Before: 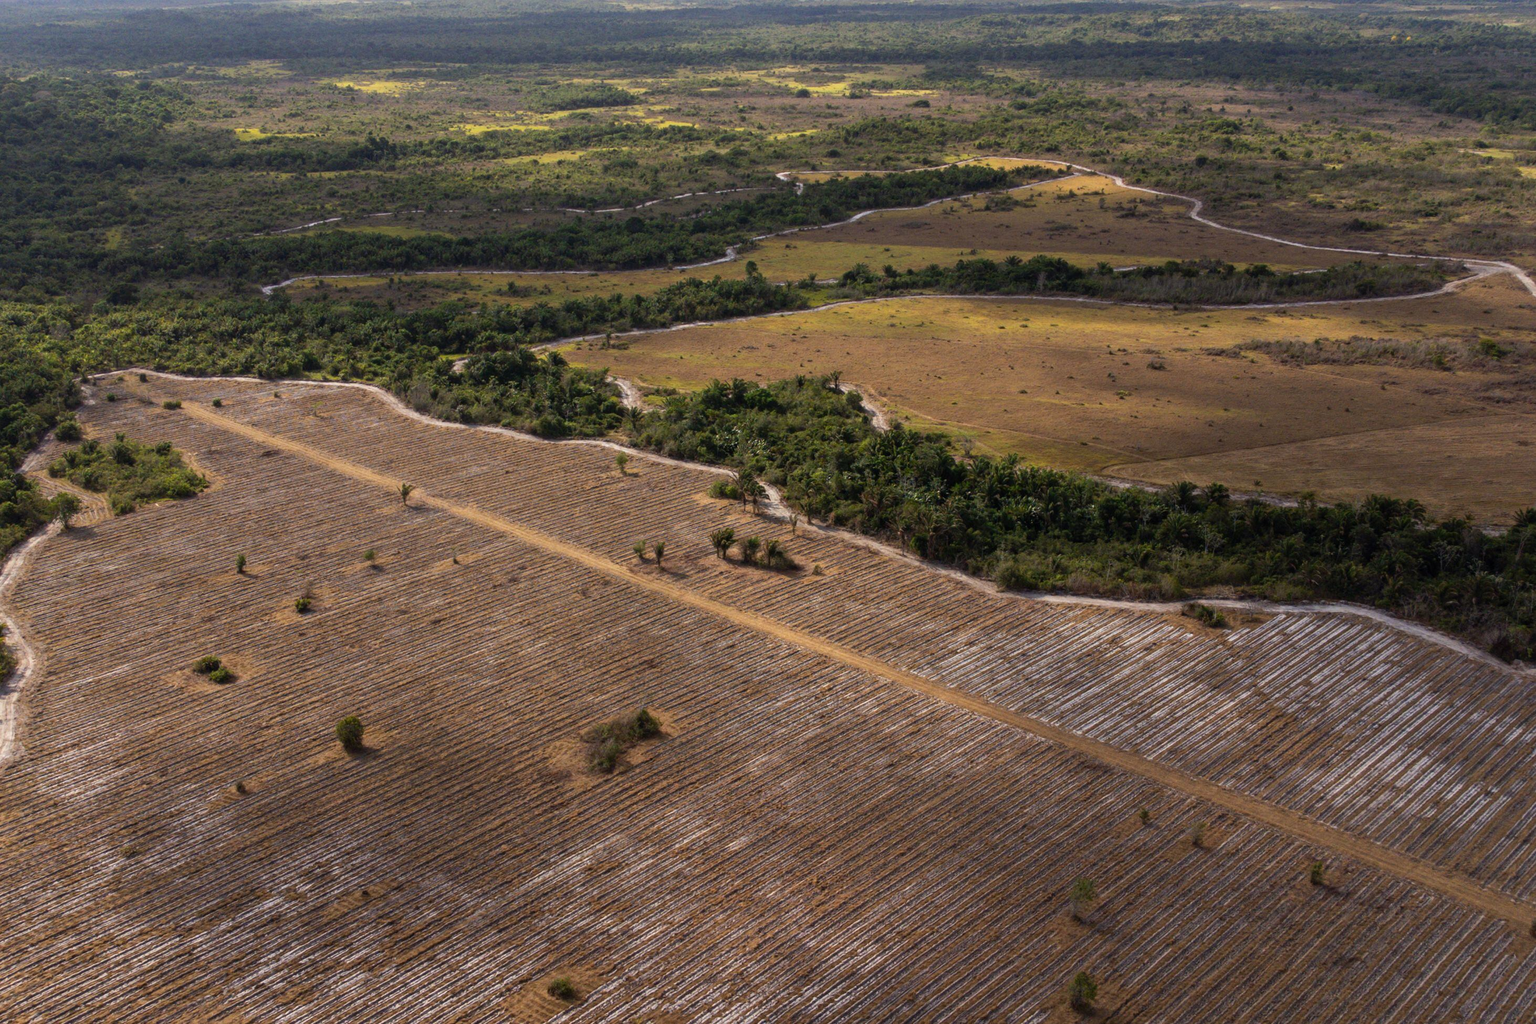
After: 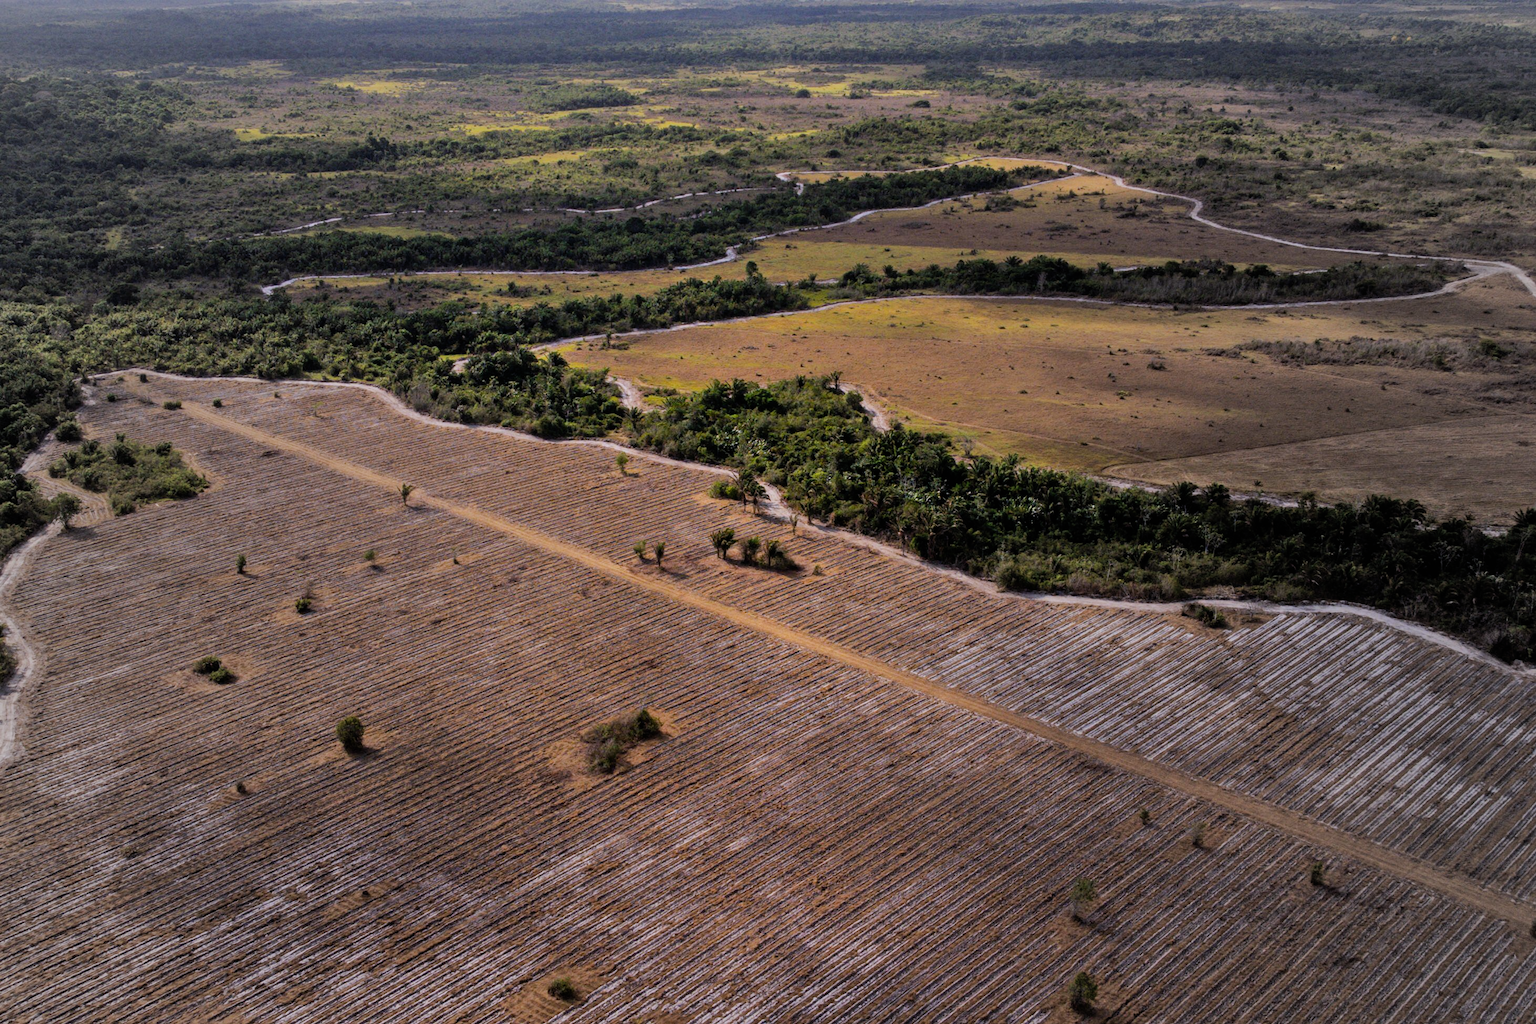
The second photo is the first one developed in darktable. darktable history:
filmic rgb: black relative exposure -7.65 EV, white relative exposure 4.56 EV, hardness 3.61
white balance: red 1.004, blue 1.096
color balance: contrast 6.48%, output saturation 113.3%
vignetting: fall-off start 18.21%, fall-off radius 137.95%, brightness -0.207, center (-0.078, 0.066), width/height ratio 0.62, shape 0.59
shadows and highlights: low approximation 0.01, soften with gaussian
